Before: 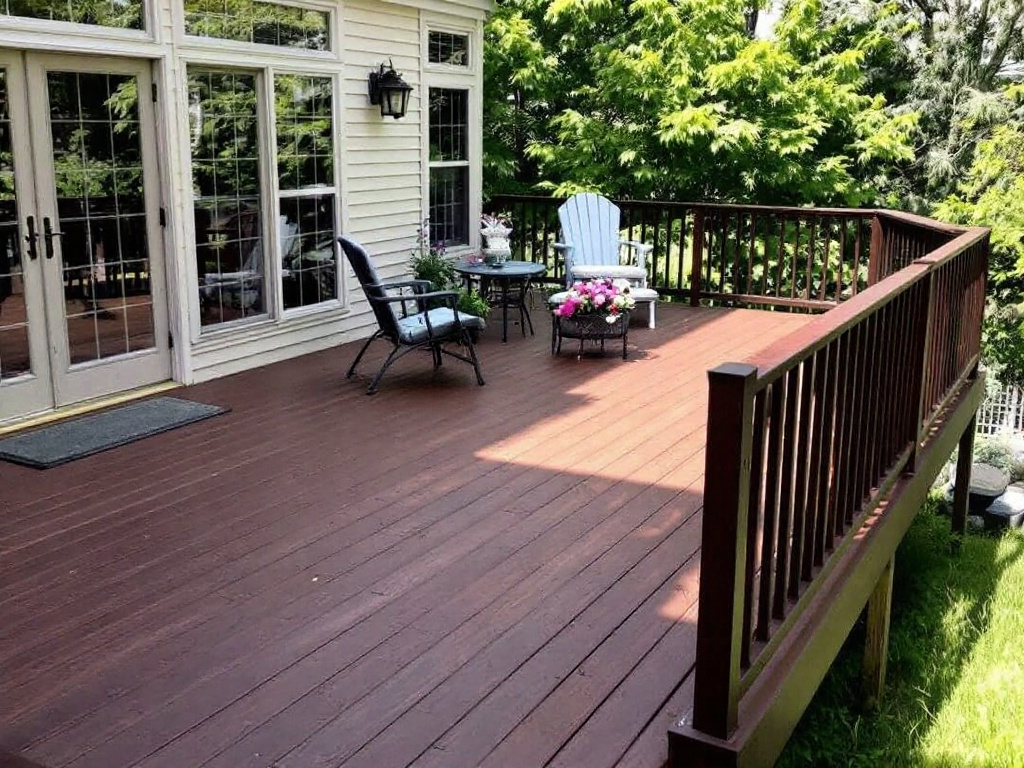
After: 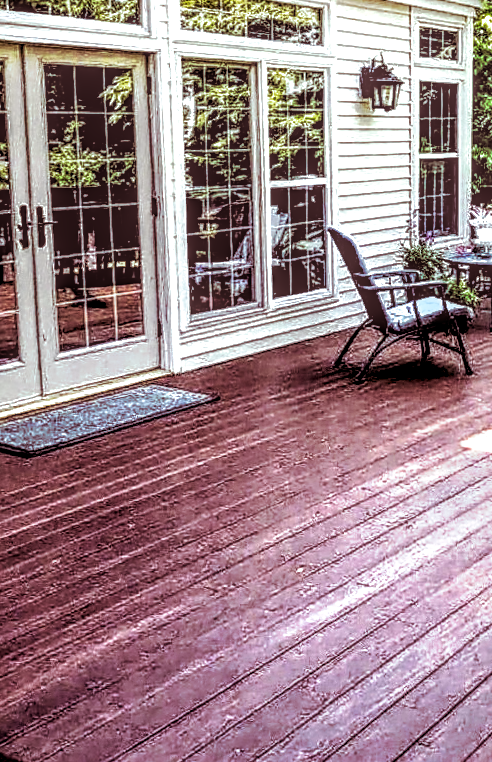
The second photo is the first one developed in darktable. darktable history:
sharpen: on, module defaults
rotate and perspective: rotation 0.226°, lens shift (vertical) -0.042, crop left 0.023, crop right 0.982, crop top 0.006, crop bottom 0.994
white balance: red 0.98, blue 1.034
split-toning: highlights › hue 180°
tone curve: curves: ch0 [(0, 0) (0.003, 0.001) (0.011, 0.001) (0.025, 0.001) (0.044, 0.001) (0.069, 0.003) (0.1, 0.007) (0.136, 0.013) (0.177, 0.032) (0.224, 0.083) (0.277, 0.157) (0.335, 0.237) (0.399, 0.334) (0.468, 0.446) (0.543, 0.562) (0.623, 0.683) (0.709, 0.801) (0.801, 0.869) (0.898, 0.918) (1, 1)], preserve colors none
exposure: black level correction 0, exposure 0.95 EV, compensate exposure bias true, compensate highlight preservation false
local contrast: highlights 0%, shadows 0%, detail 300%, midtone range 0.3
crop and rotate: left 0%, top 0%, right 50.845%
